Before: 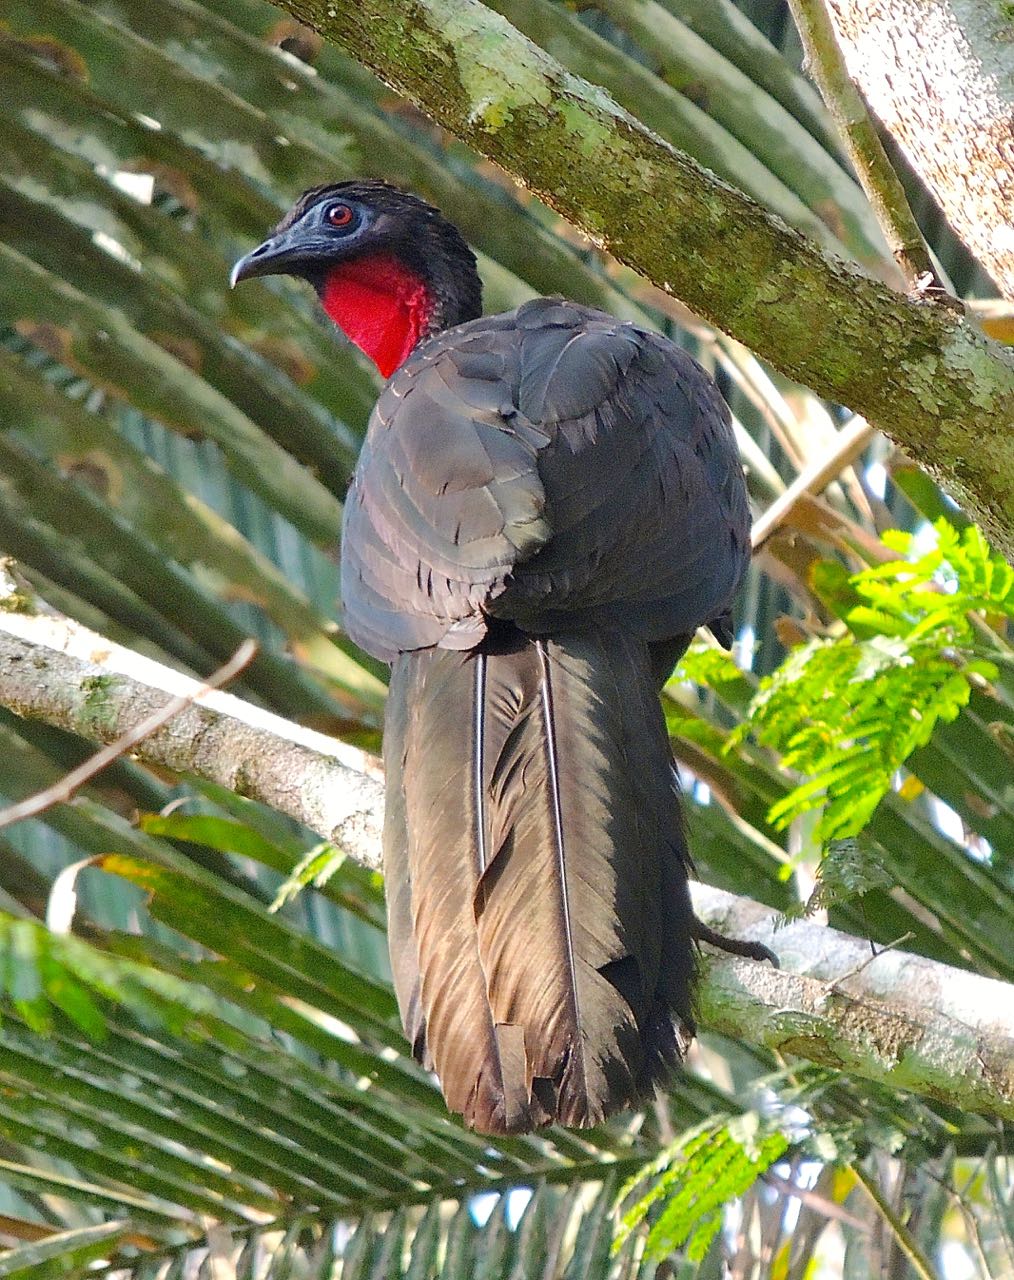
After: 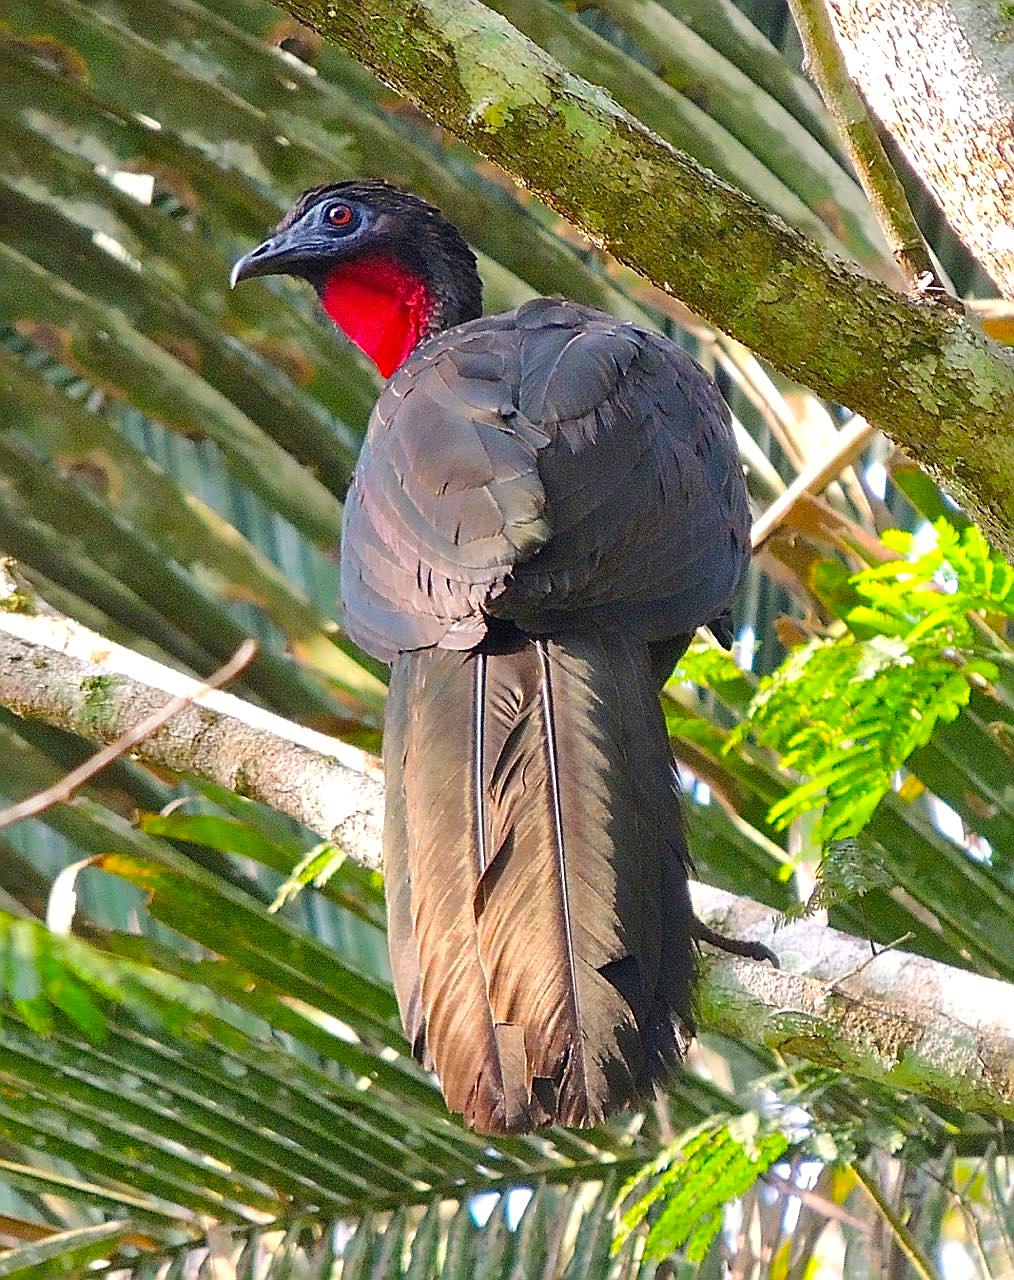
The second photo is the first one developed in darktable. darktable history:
sharpen: amount 0.491
color correction: highlights a* 3.42, highlights b* 2.04, saturation 1.2
exposure: black level correction -0.001, exposure 0.08 EV, compensate highlight preservation false
